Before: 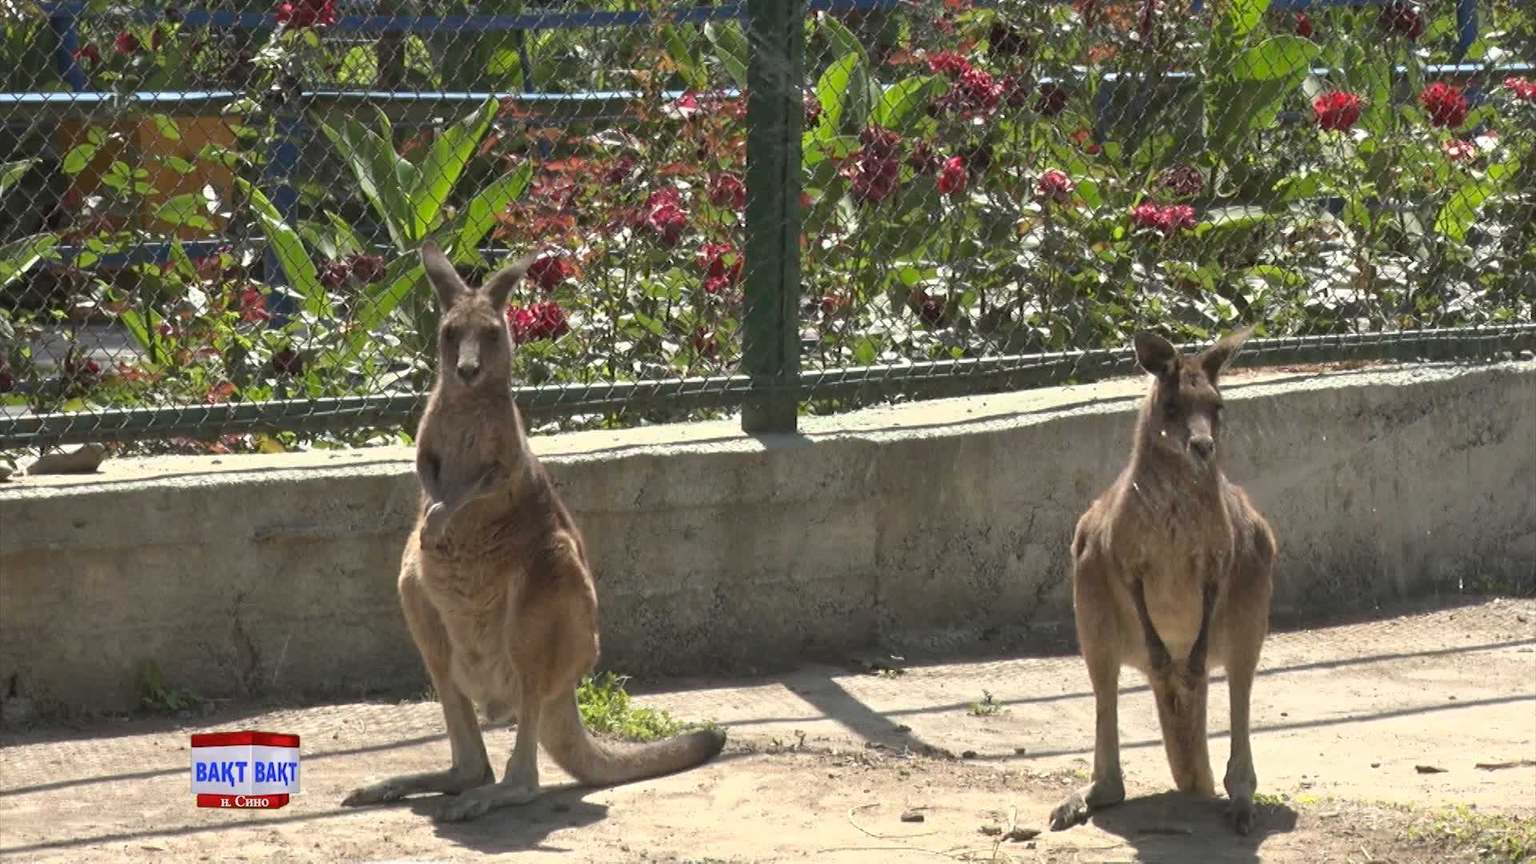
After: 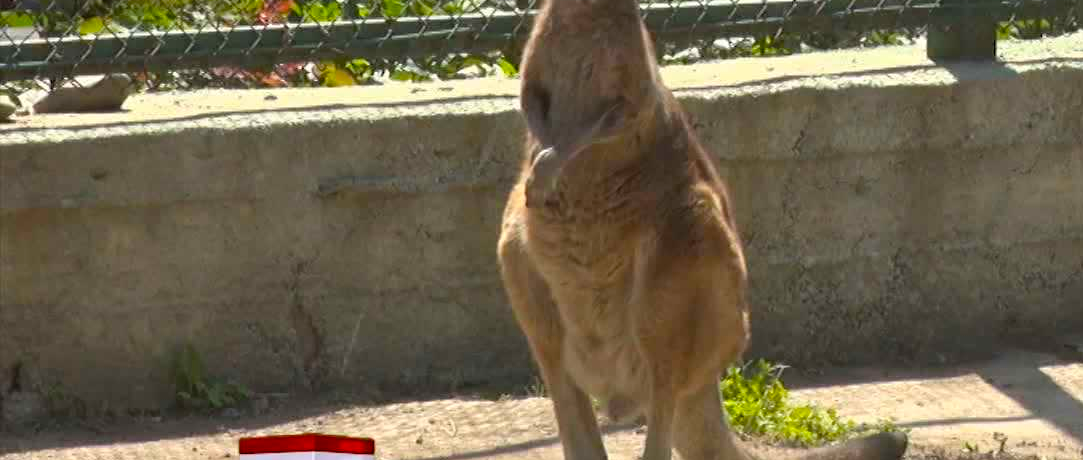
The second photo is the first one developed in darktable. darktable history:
crop: top 44.483%, right 43.593%, bottom 12.892%
color balance rgb: linear chroma grading › global chroma 15%, perceptual saturation grading › global saturation 30%
